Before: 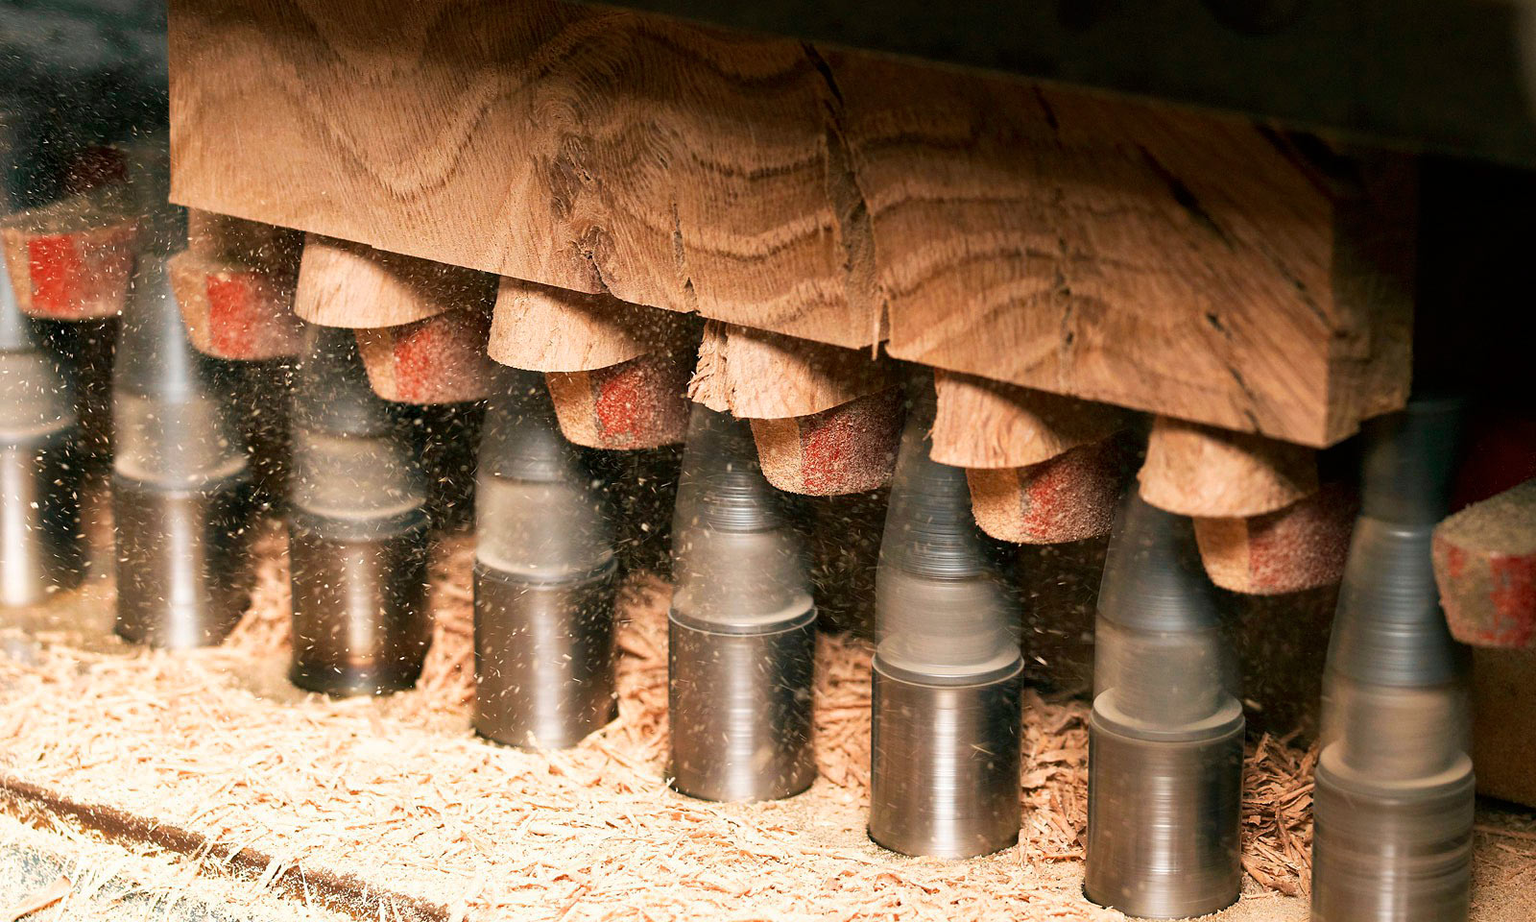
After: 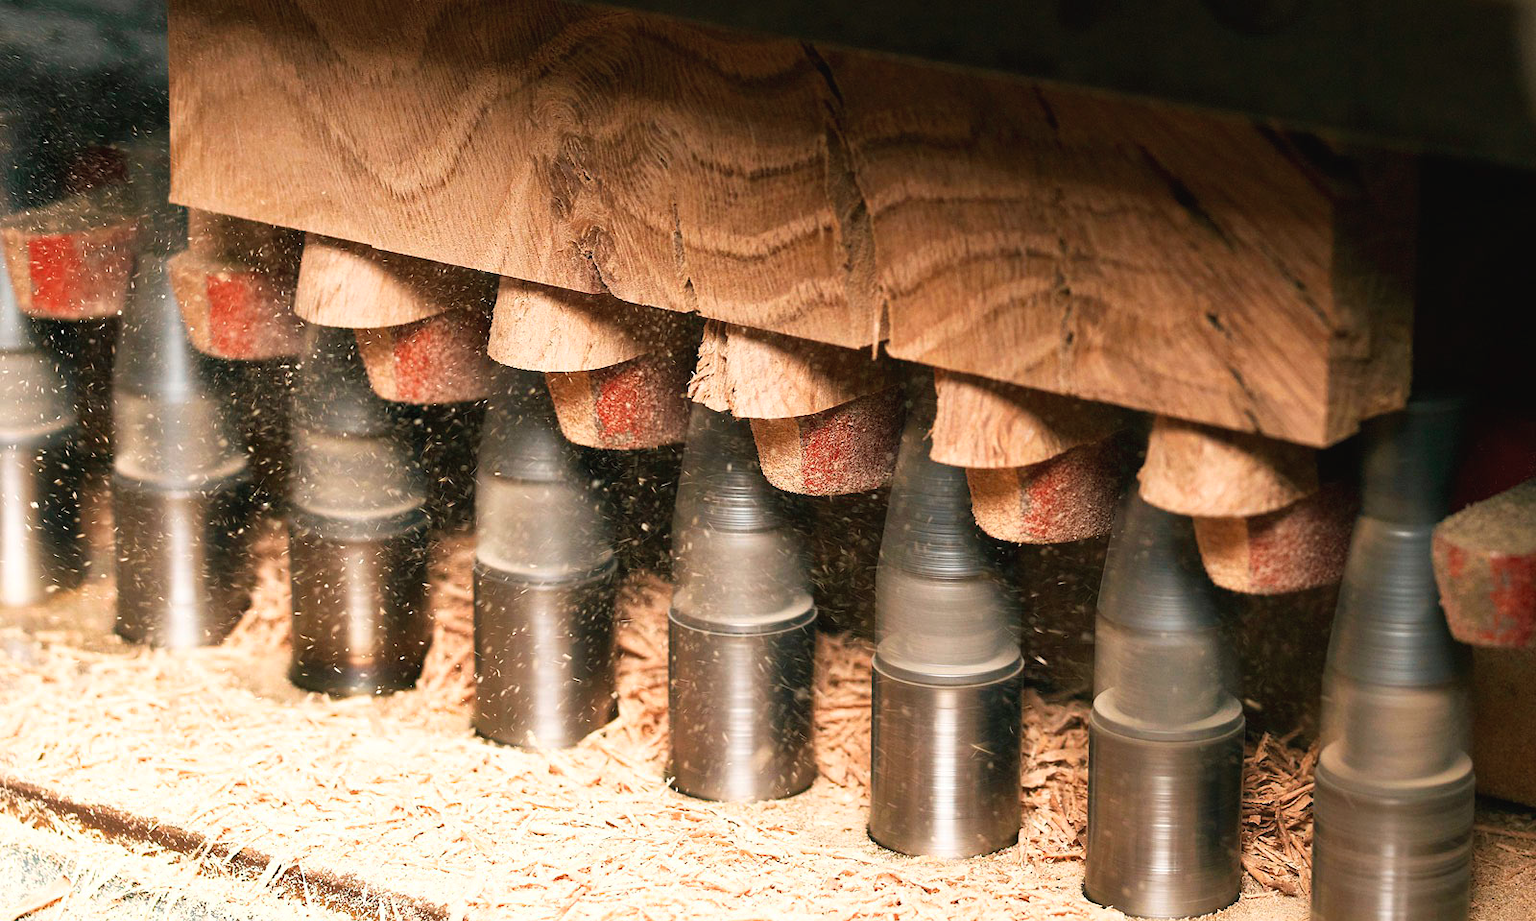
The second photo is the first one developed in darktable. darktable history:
exposure: black level correction -0.003, exposure 0.04 EV, compensate highlight preservation false
shadows and highlights: shadows 0, highlights 40
